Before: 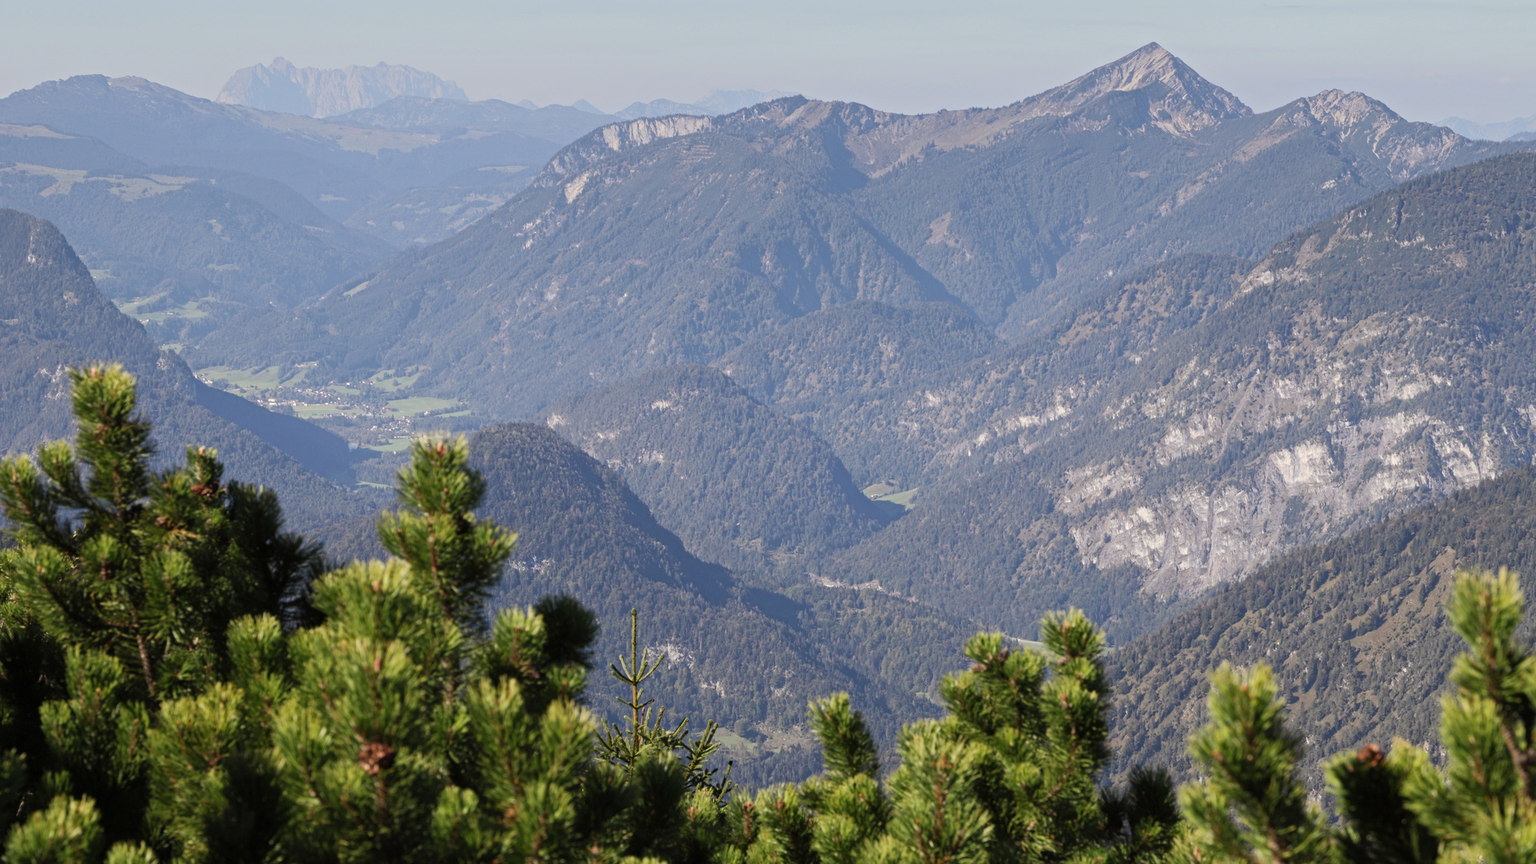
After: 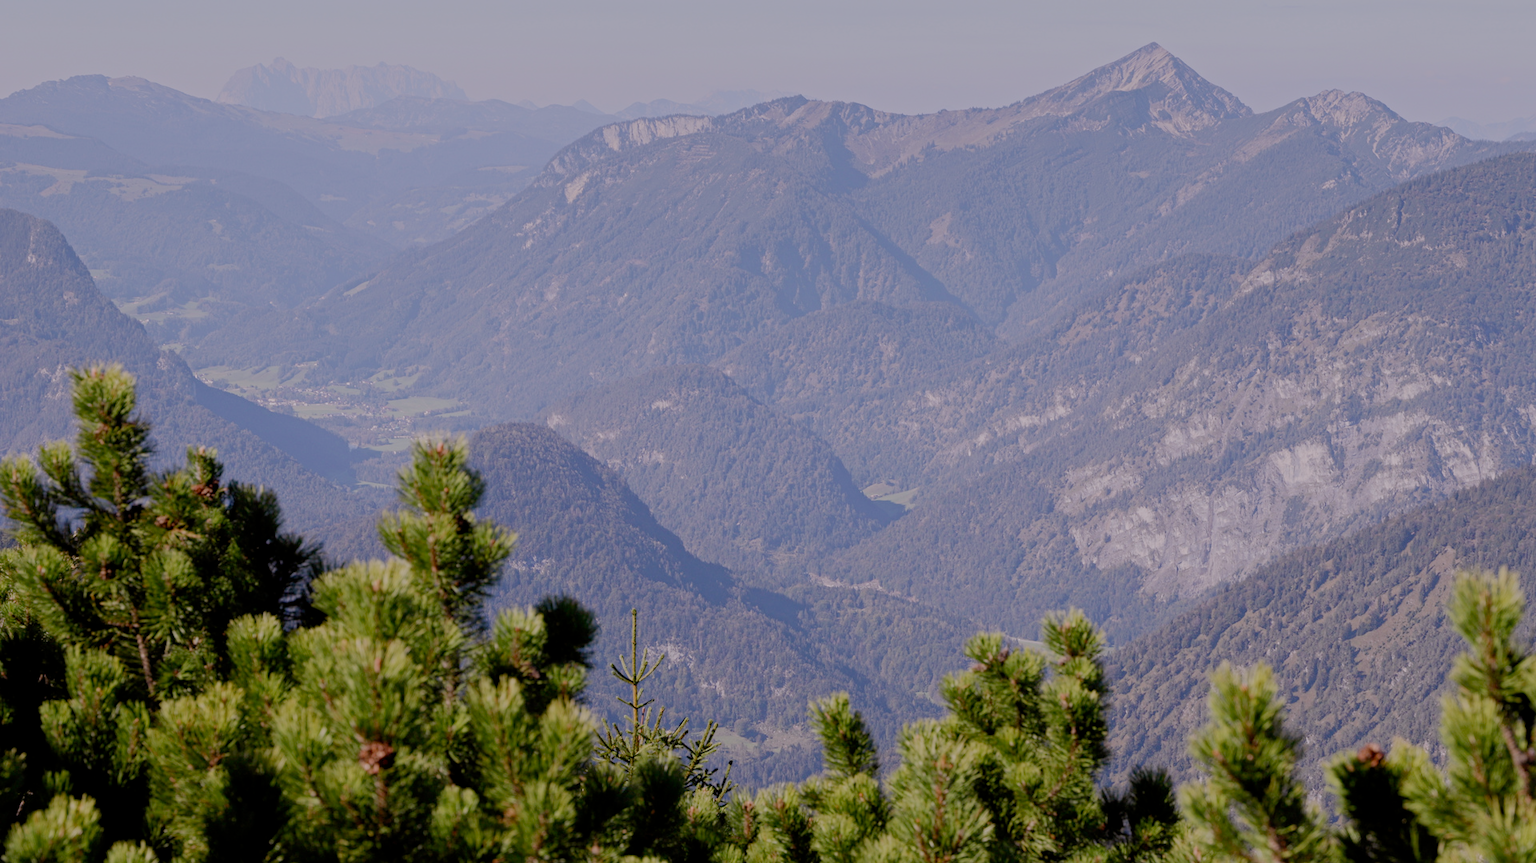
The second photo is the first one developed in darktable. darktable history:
filmic rgb: black relative exposure -7 EV, white relative exposure 6 EV, threshold 3 EV, target black luminance 0%, hardness 2.73, latitude 61.22%, contrast 0.691, highlights saturation mix 10%, shadows ↔ highlights balance -0.073%, preserve chrominance no, color science v4 (2020), iterations of high-quality reconstruction 10, contrast in shadows soft, contrast in highlights soft, enable highlight reconstruction true
white balance: red 1.066, blue 1.119
